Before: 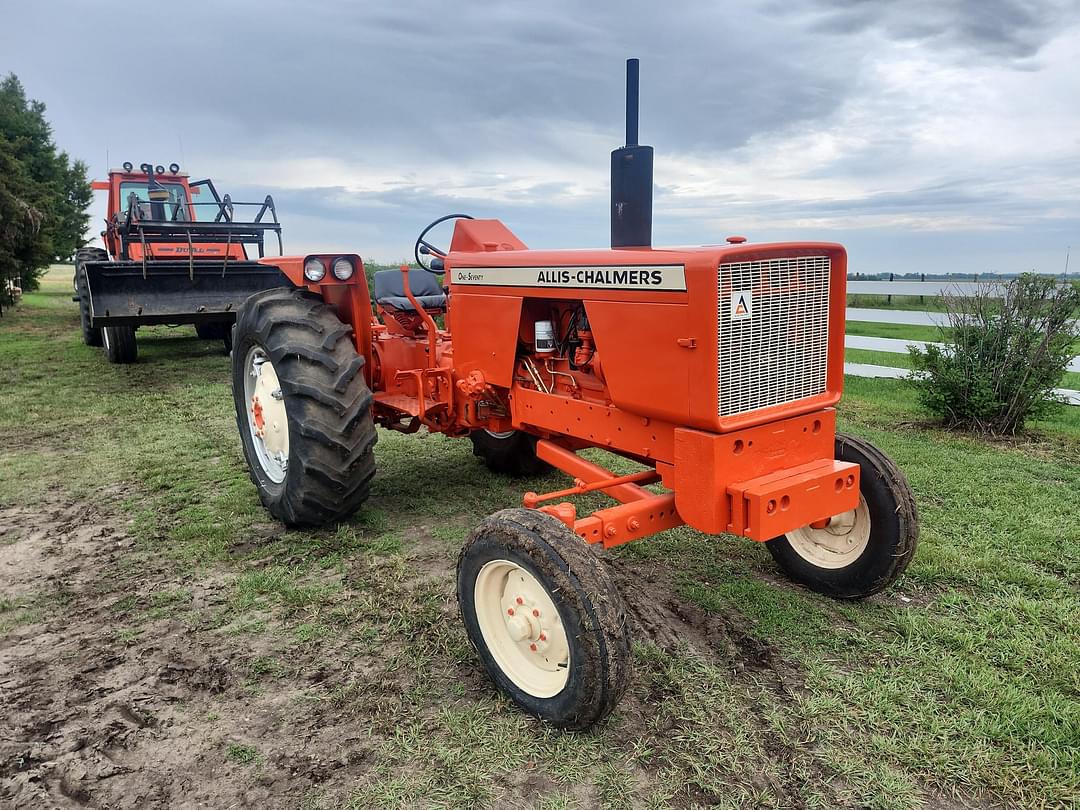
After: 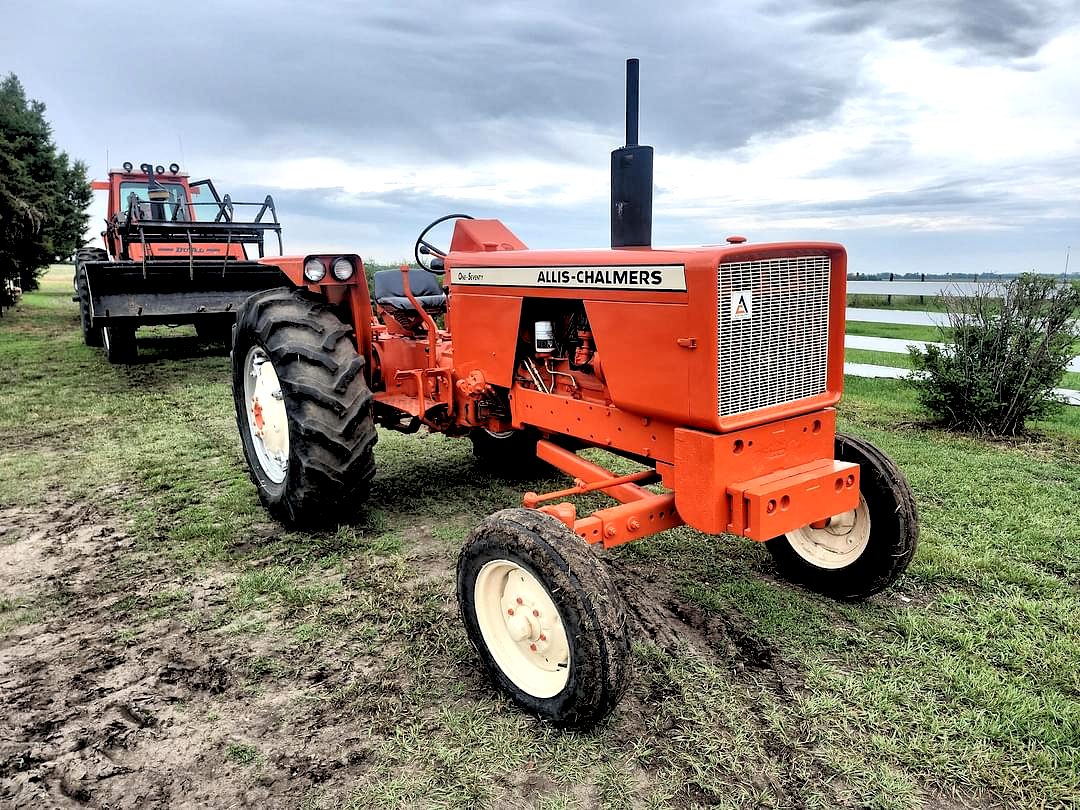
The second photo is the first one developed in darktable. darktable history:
exposure: exposure 0.191 EV, compensate highlight preservation false
rgb levels: levels [[0.029, 0.461, 0.922], [0, 0.5, 1], [0, 0.5, 1]]
local contrast: mode bilateral grid, contrast 25, coarseness 47, detail 151%, midtone range 0.2
